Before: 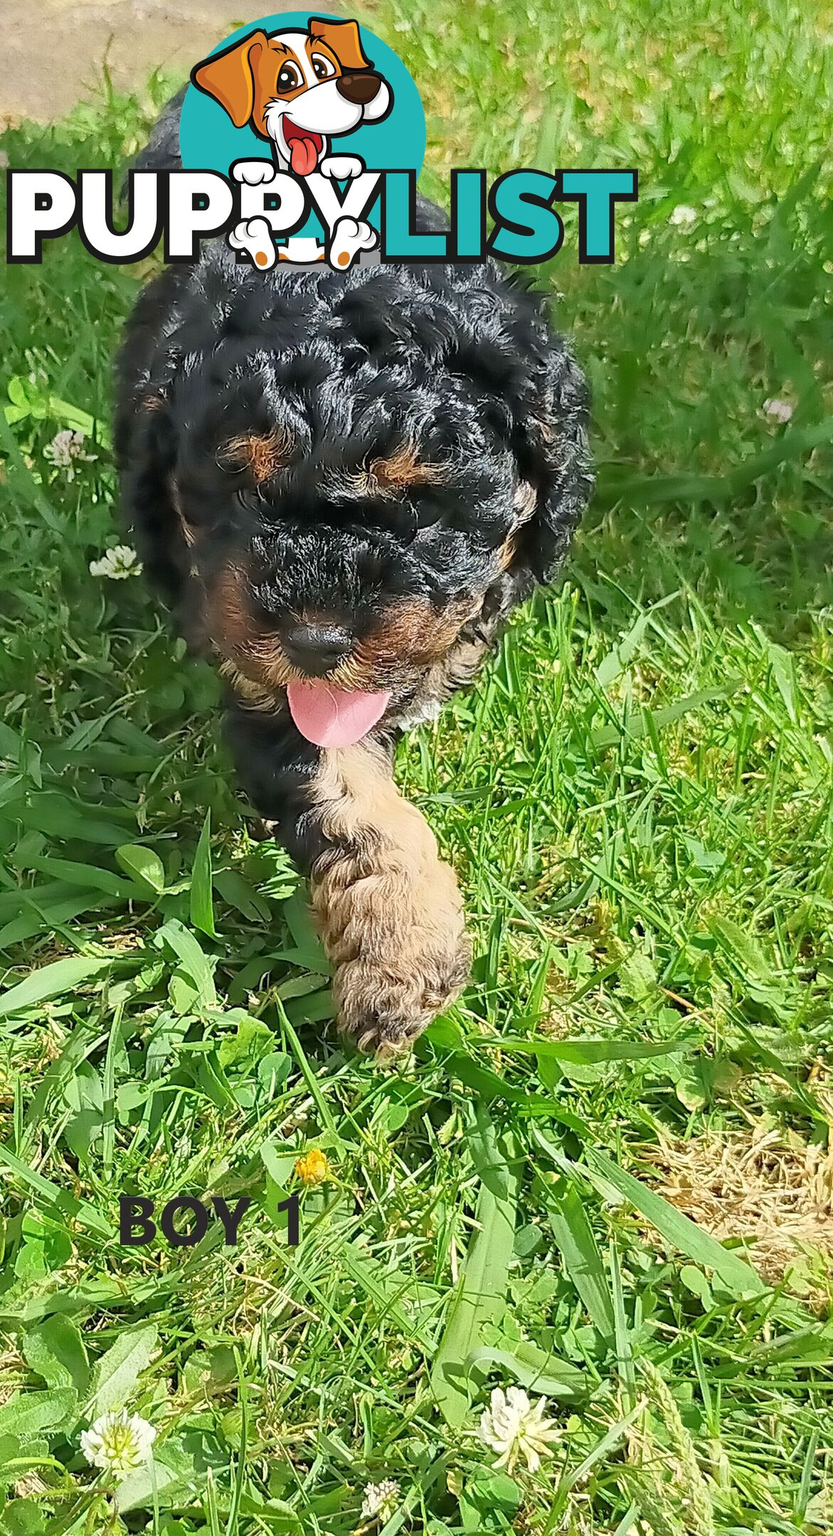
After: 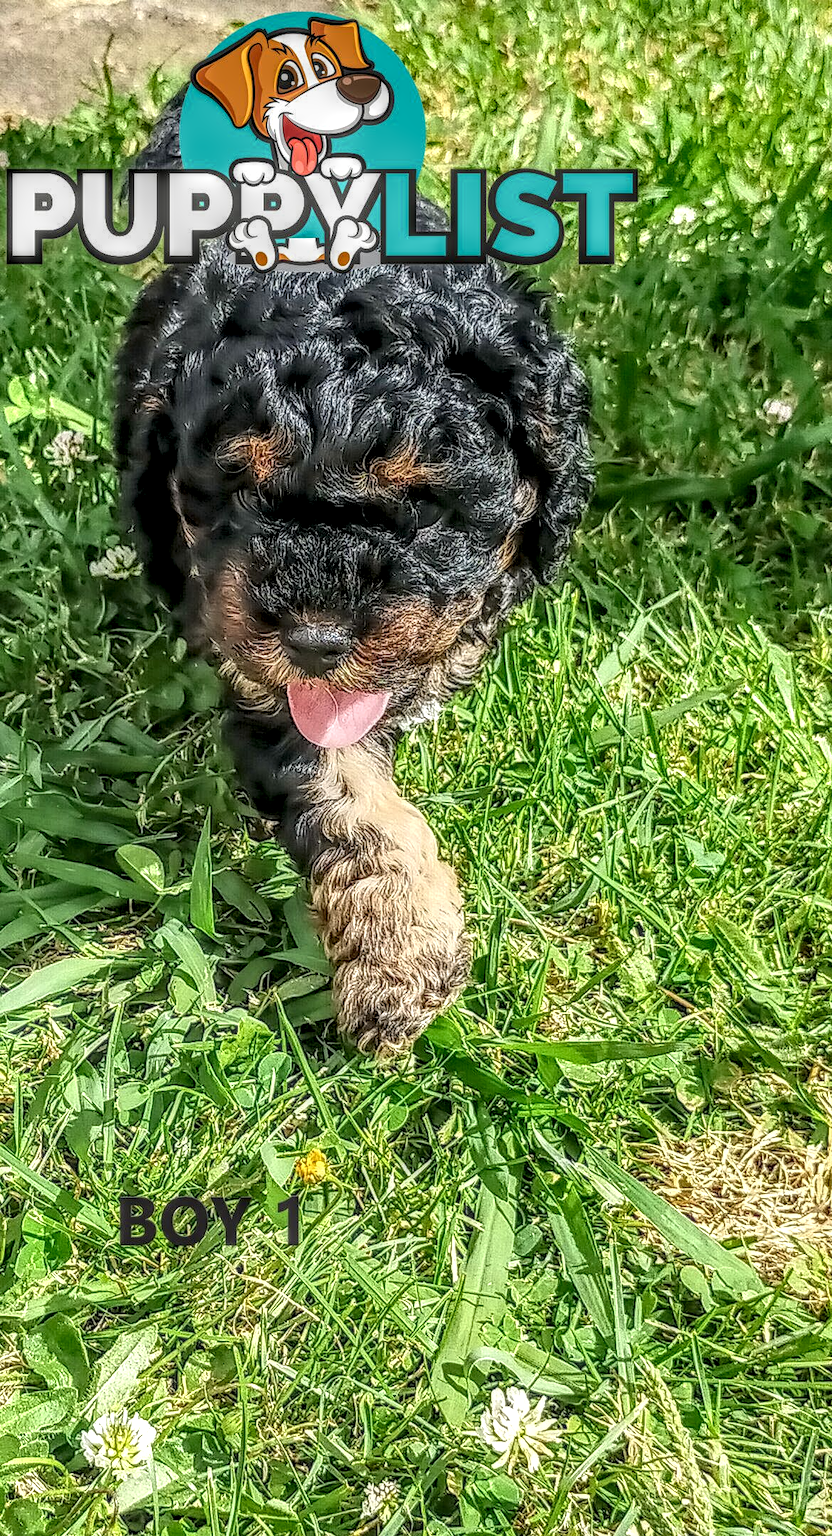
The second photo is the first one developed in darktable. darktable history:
local contrast: highlights 2%, shadows 7%, detail 298%, midtone range 0.293
